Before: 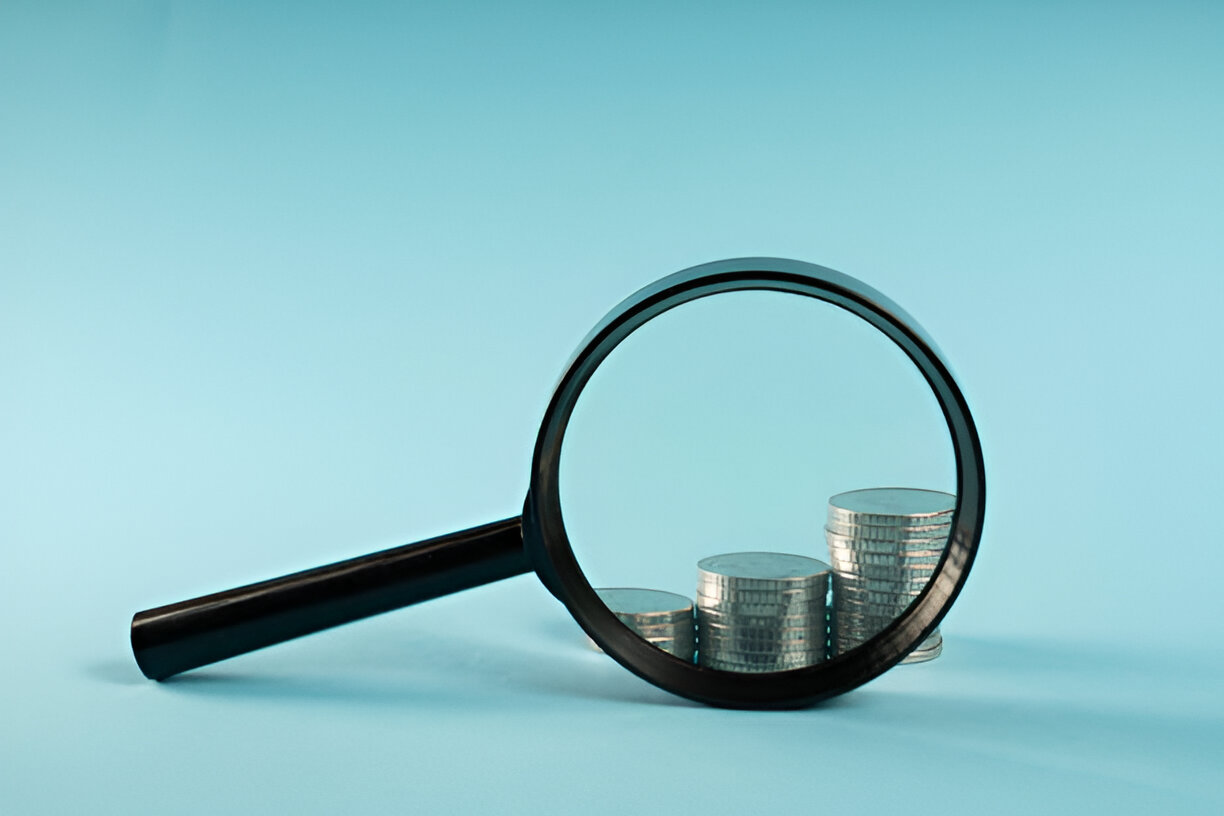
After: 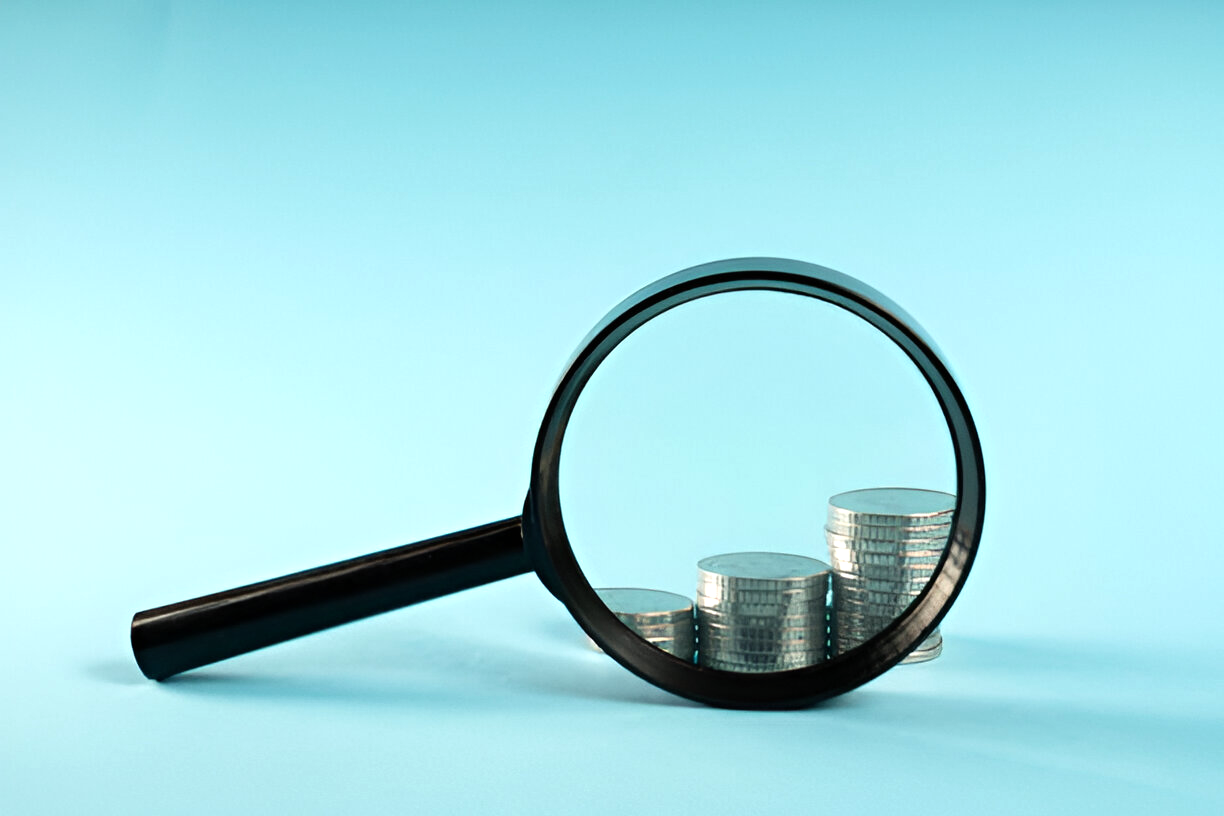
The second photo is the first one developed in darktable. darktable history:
tone equalizer: -8 EV -0.409 EV, -7 EV -0.358 EV, -6 EV -0.304 EV, -5 EV -0.251 EV, -3 EV 0.189 EV, -2 EV 0.346 EV, -1 EV 0.39 EV, +0 EV 0.42 EV
